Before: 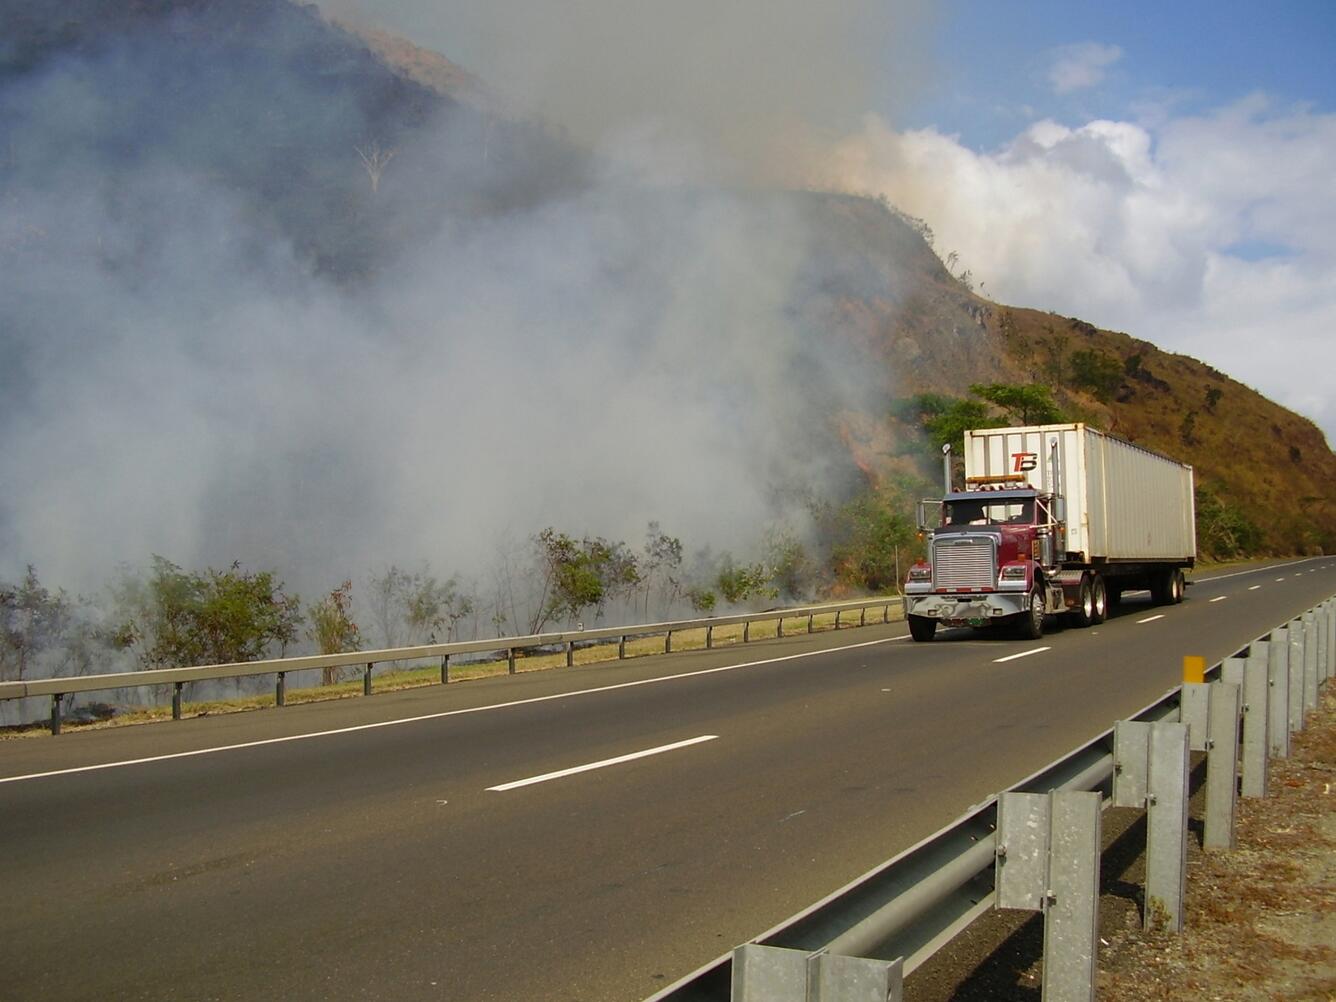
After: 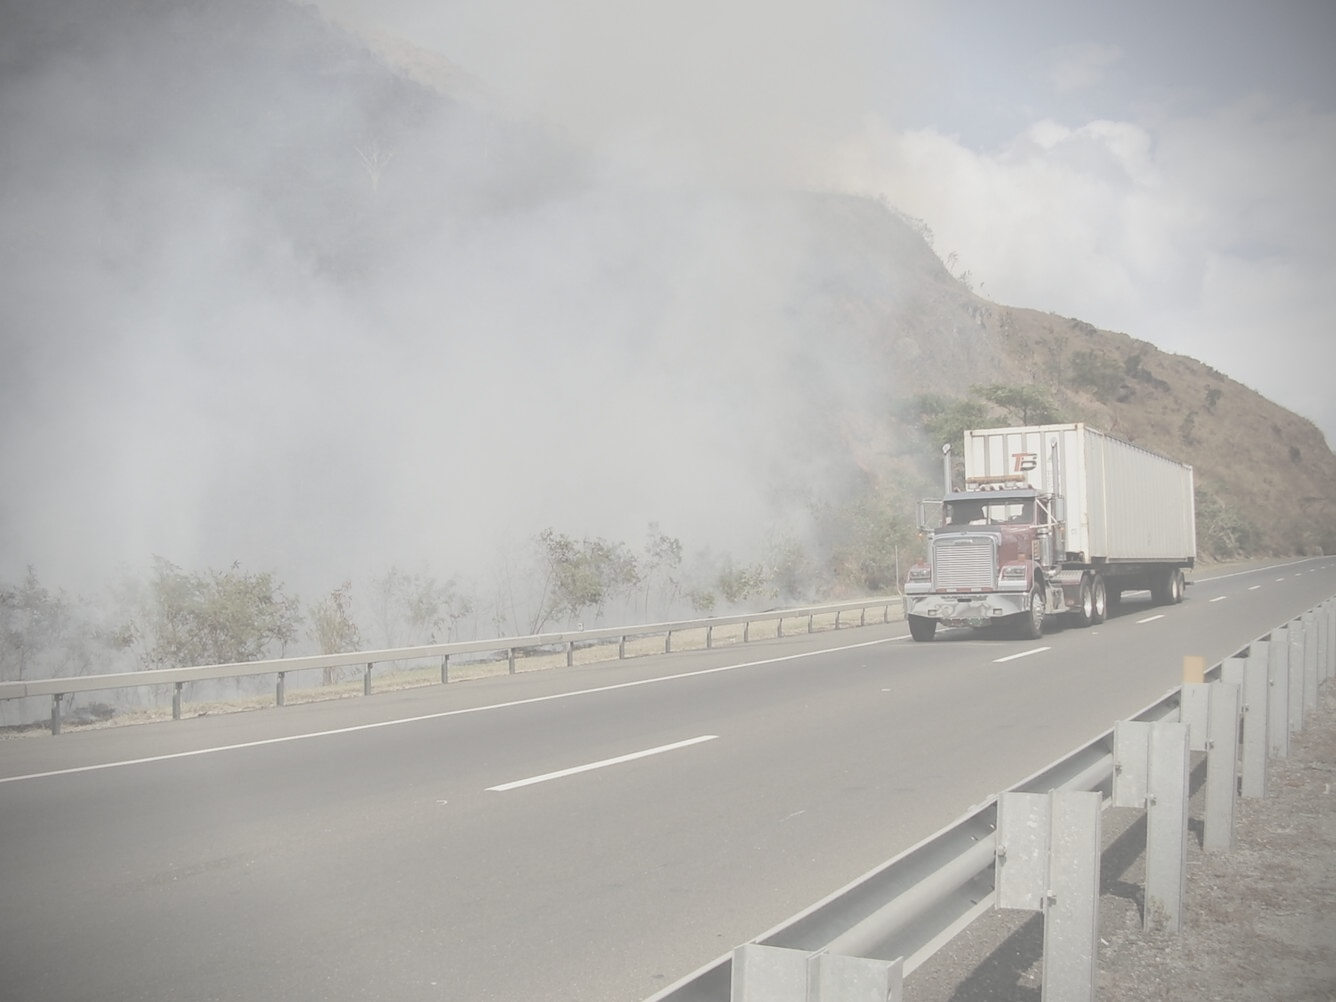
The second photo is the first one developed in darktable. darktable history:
contrast brightness saturation: contrast -0.302, brightness 0.753, saturation -0.772
vignetting: fall-off radius 61.23%, brightness -0.814
